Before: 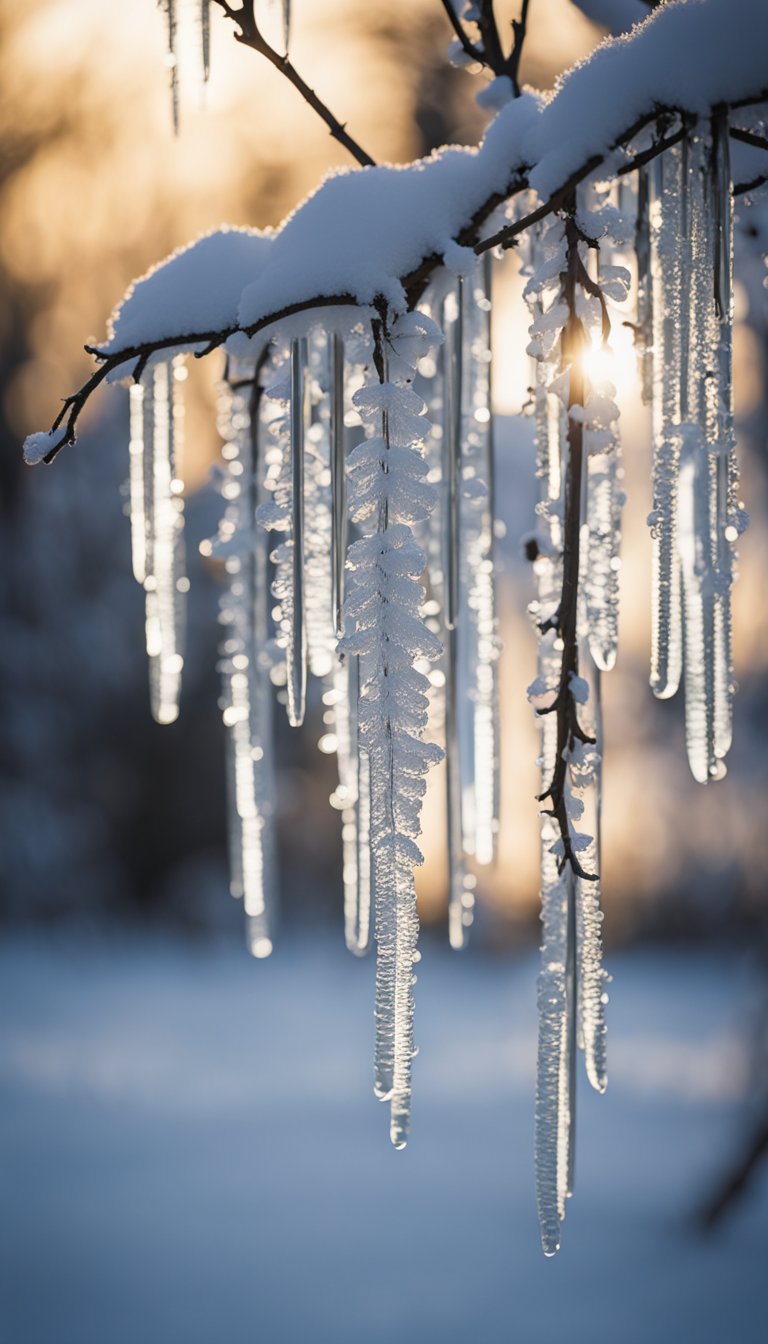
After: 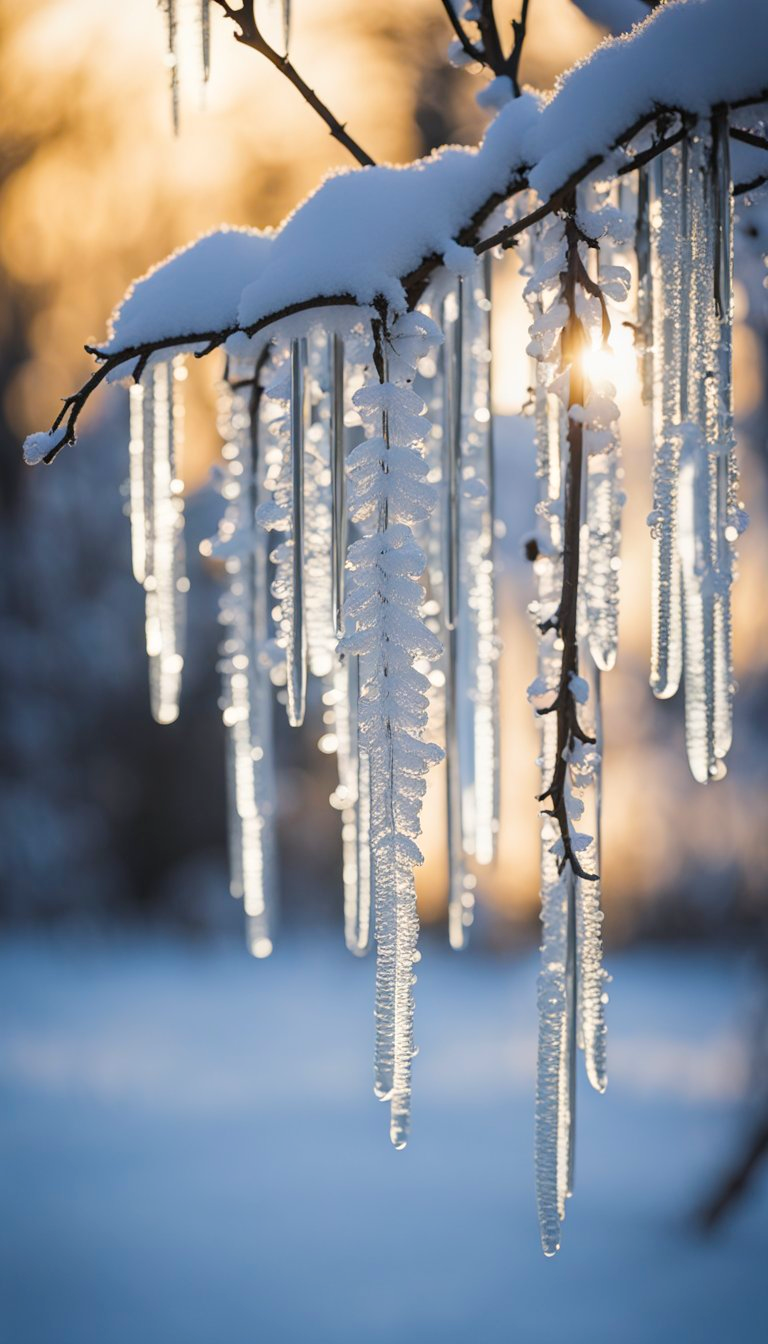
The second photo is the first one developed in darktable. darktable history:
color balance rgb: perceptual saturation grading › global saturation 25.288%, perceptual brilliance grading › mid-tones 10.964%, perceptual brilliance grading › shadows 15.594%
tone equalizer: on, module defaults
